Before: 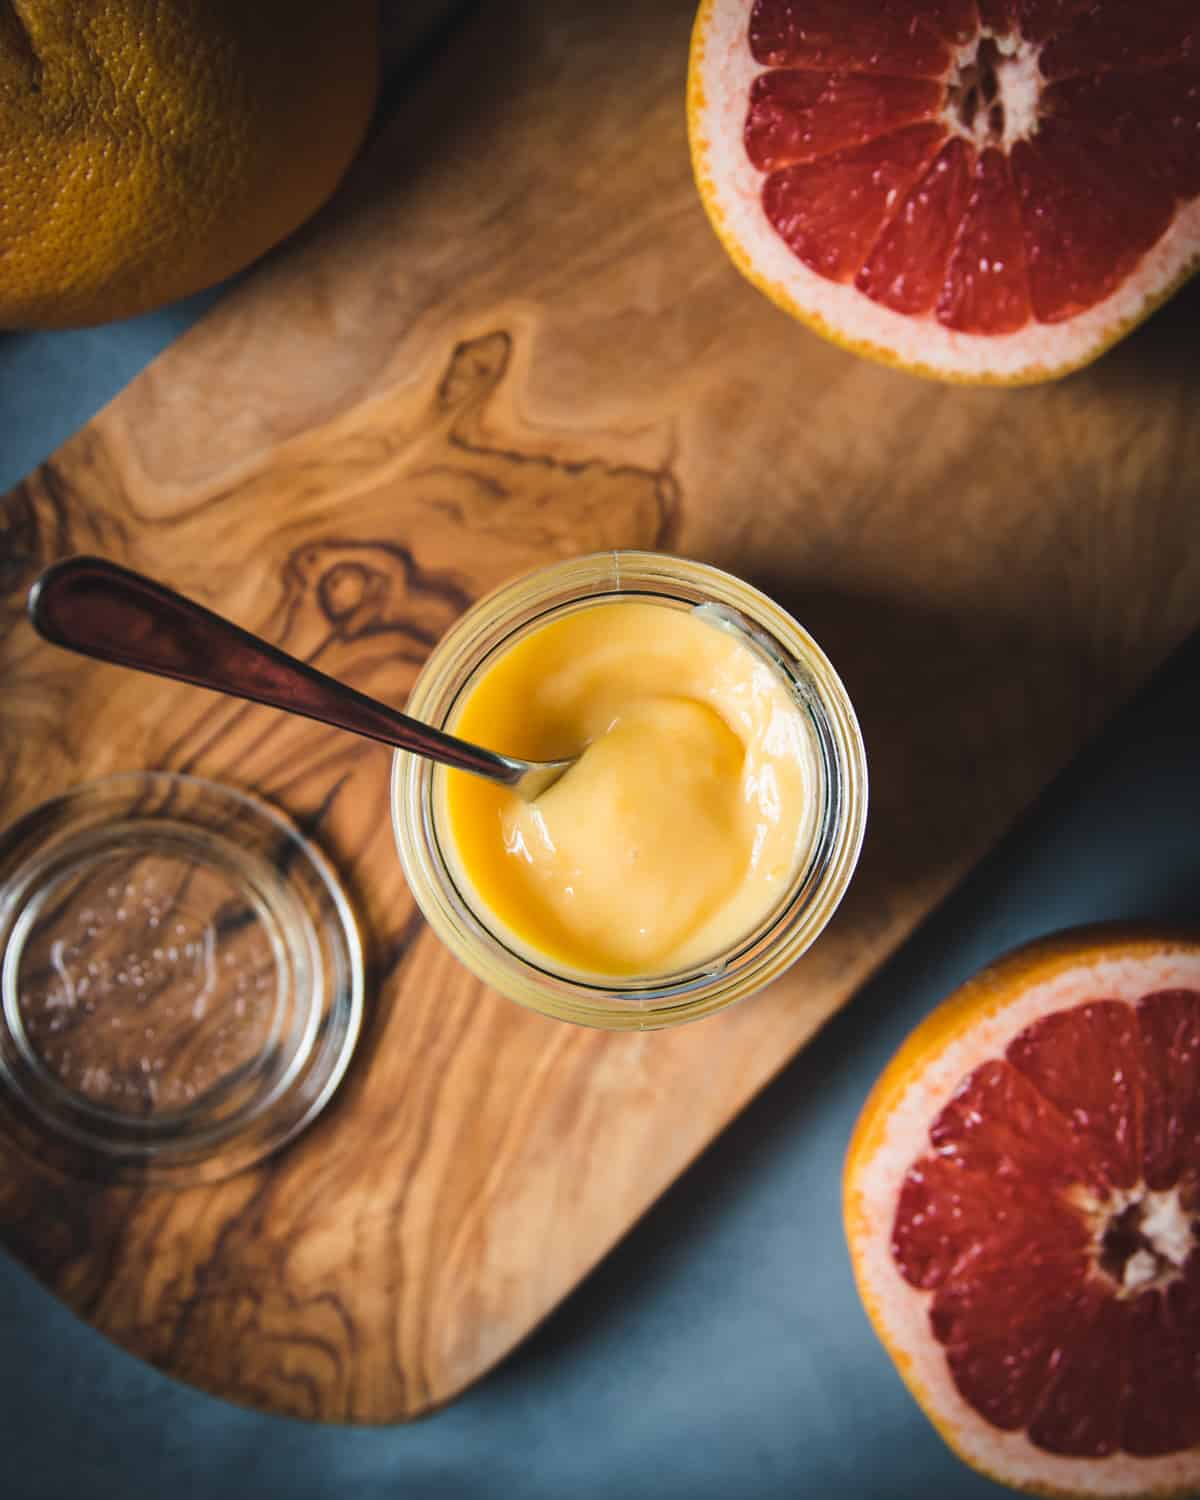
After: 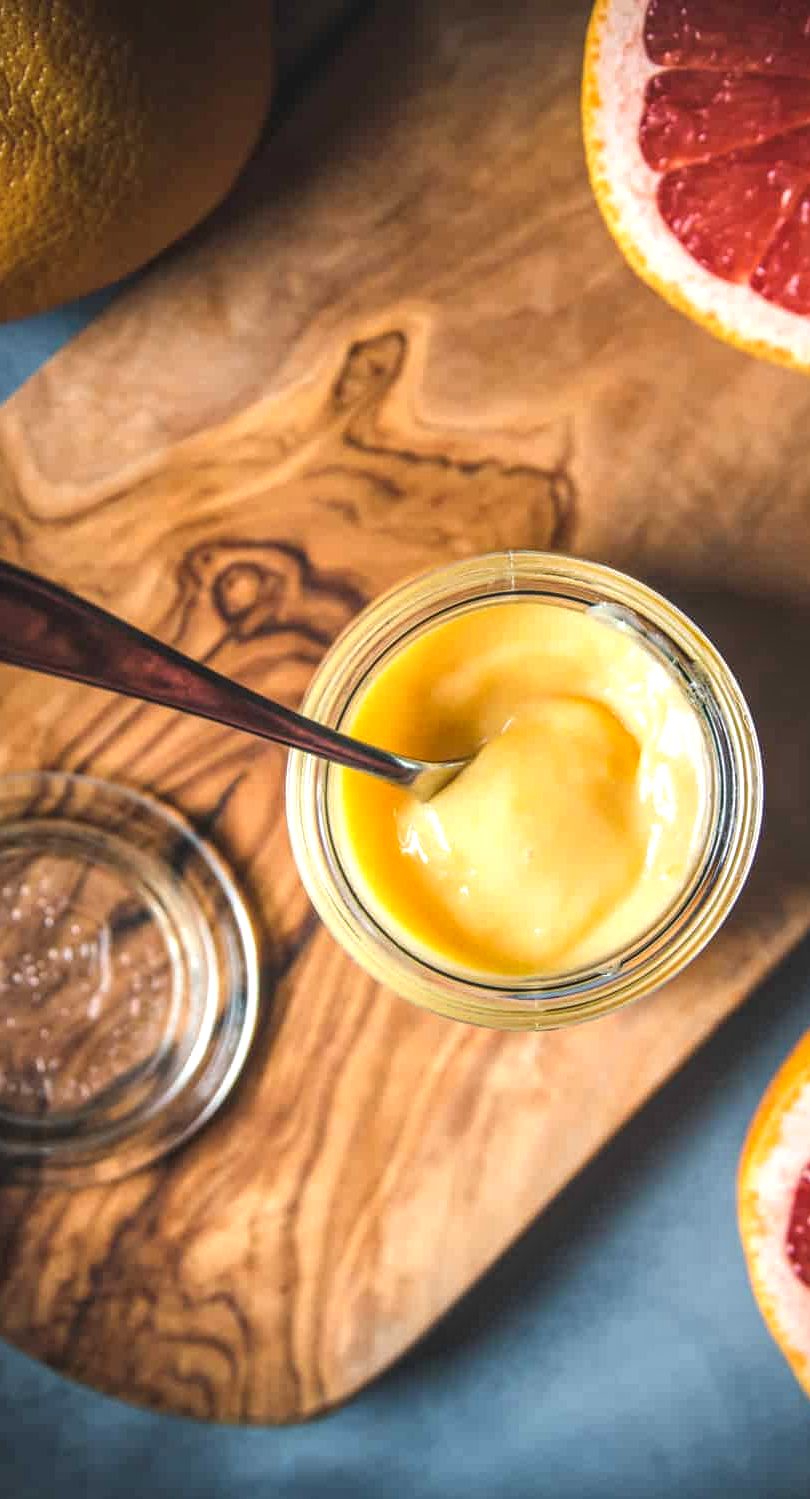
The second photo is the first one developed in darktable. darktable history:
local contrast: highlights 4%, shadows 7%, detail 133%
crop and rotate: left 8.784%, right 23.669%
exposure: black level correction -0.002, exposure 0.532 EV, compensate highlight preservation false
